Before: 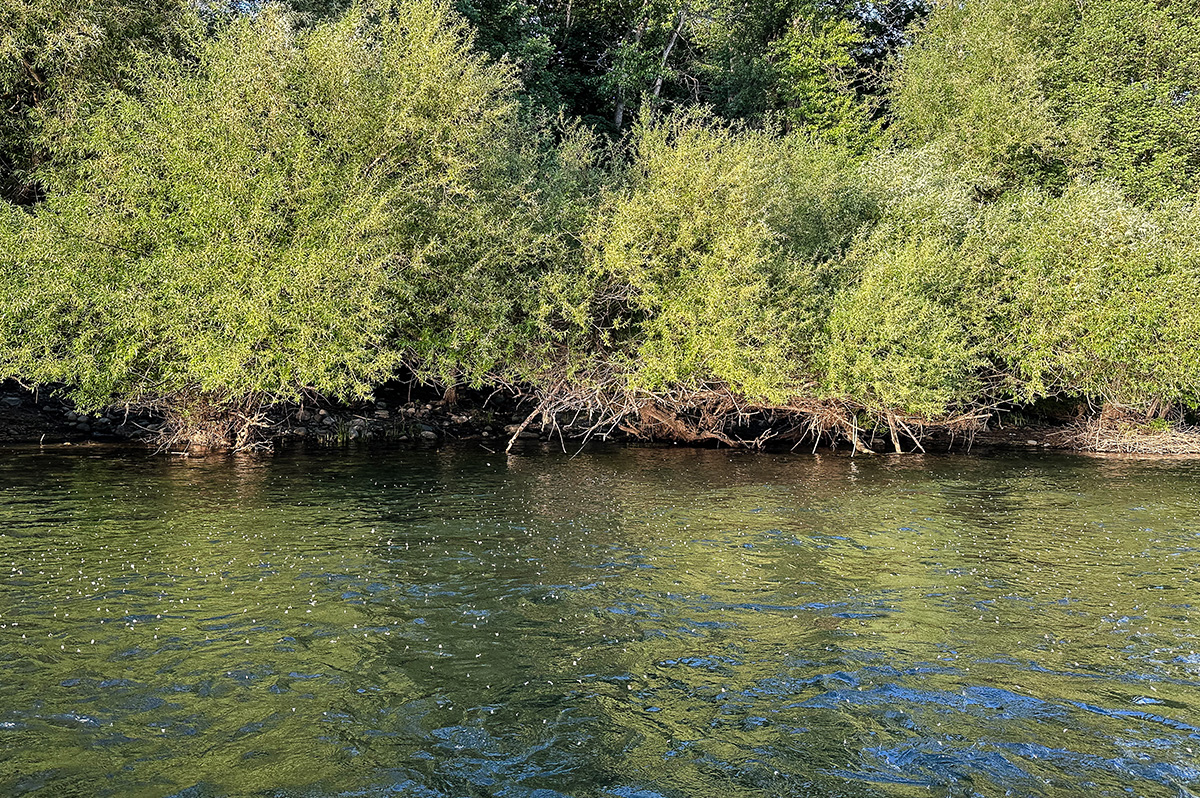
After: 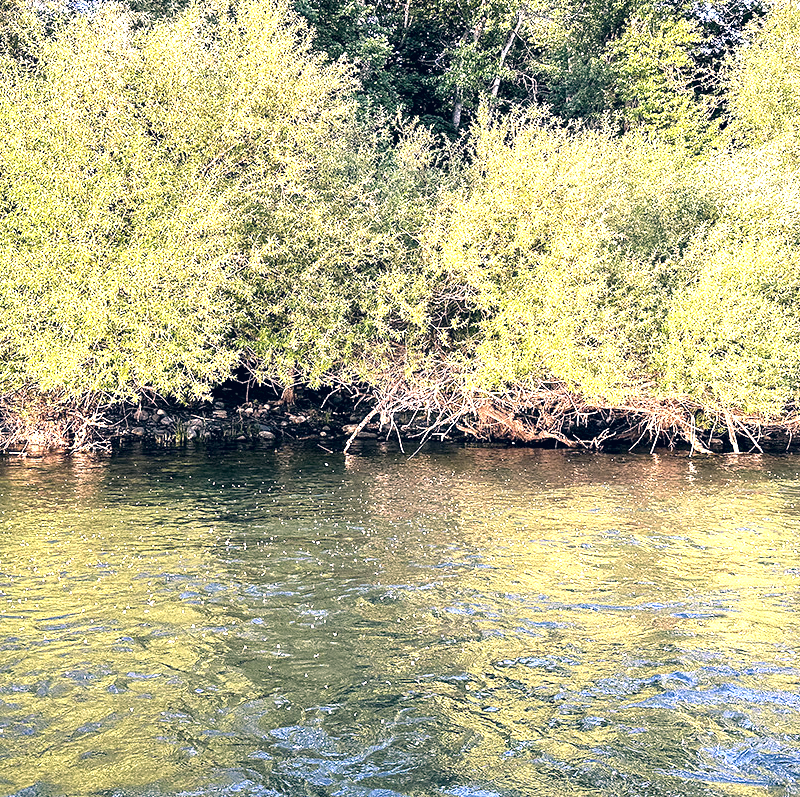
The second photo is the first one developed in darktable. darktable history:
crop and rotate: left 13.537%, right 19.796%
levels: levels [0, 0.498, 1]
color correction: highlights a* 14.46, highlights b* 5.85, shadows a* -5.53, shadows b* -15.24, saturation 0.85
exposure: black level correction 0.001, exposure 1.822 EV, compensate exposure bias true, compensate highlight preservation false
